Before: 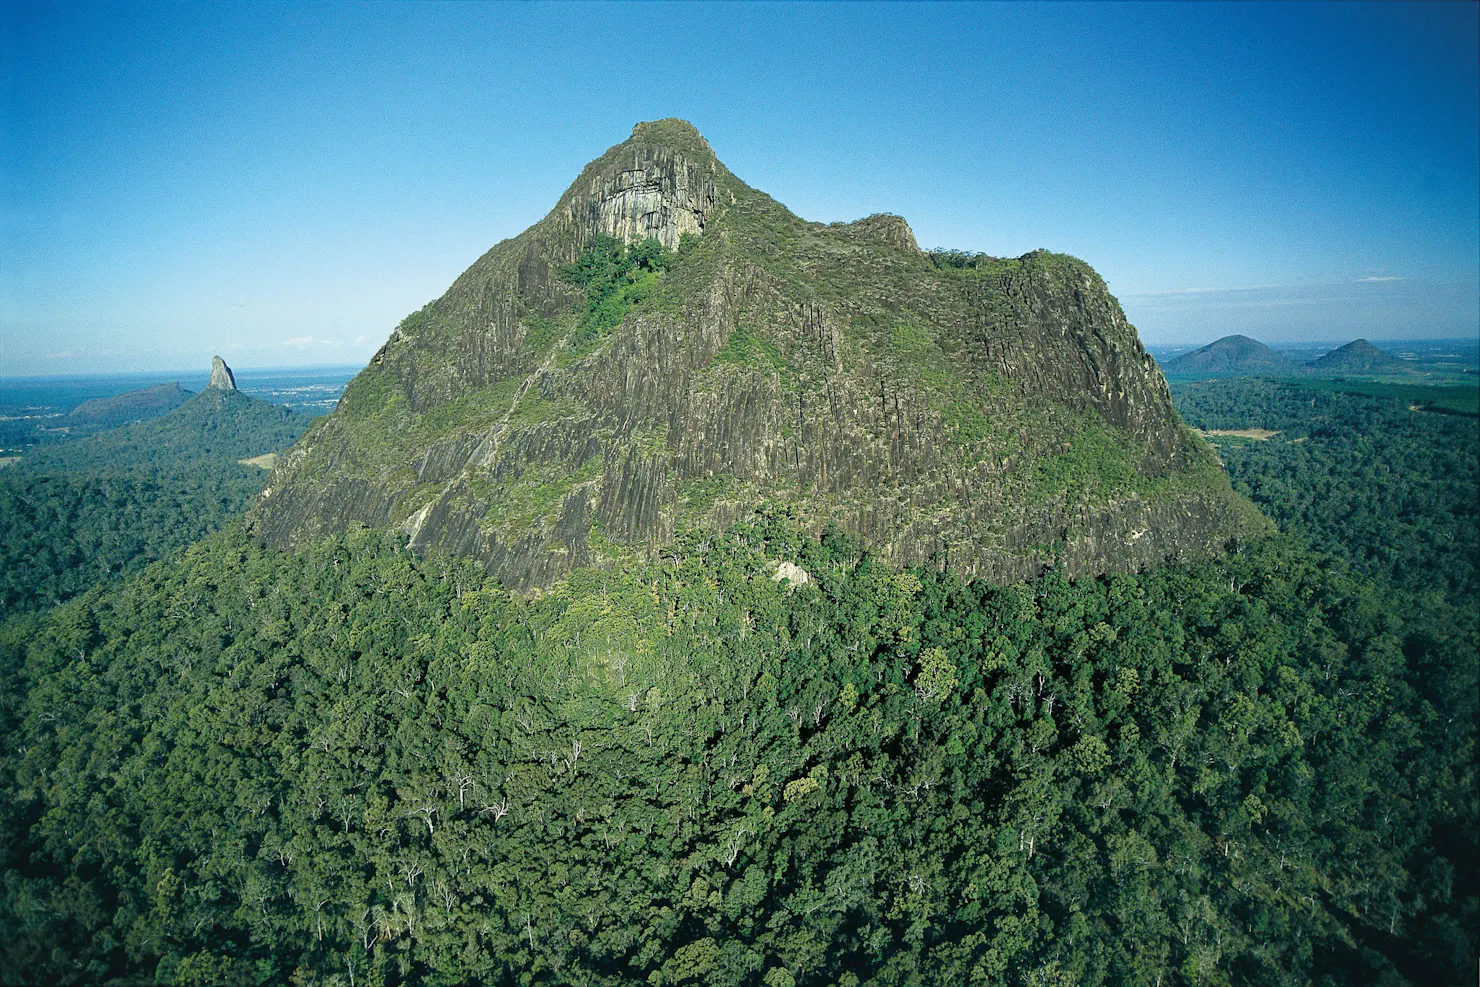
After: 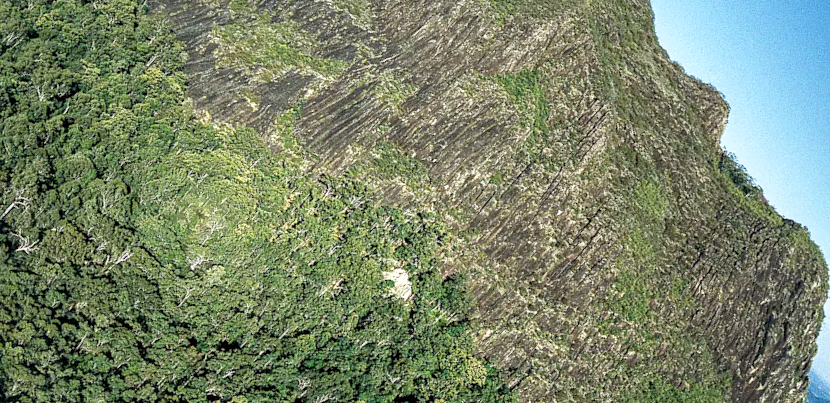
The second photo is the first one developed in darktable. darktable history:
local contrast: detail 130%
crop and rotate: angle -44.7°, top 16.164%, right 0.961%, bottom 11.61%
base curve: curves: ch0 [(0, 0) (0.688, 0.865) (1, 1)], preserve colors none
color balance rgb: shadows lift › chroma 0.925%, shadows lift › hue 113.52°, power › luminance -7.75%, power › chroma 1.317%, power › hue 330.53°, perceptual saturation grading › global saturation 0.308%, perceptual saturation grading › highlights -19.878%, perceptual saturation grading › shadows 19.598%, global vibrance 20%
